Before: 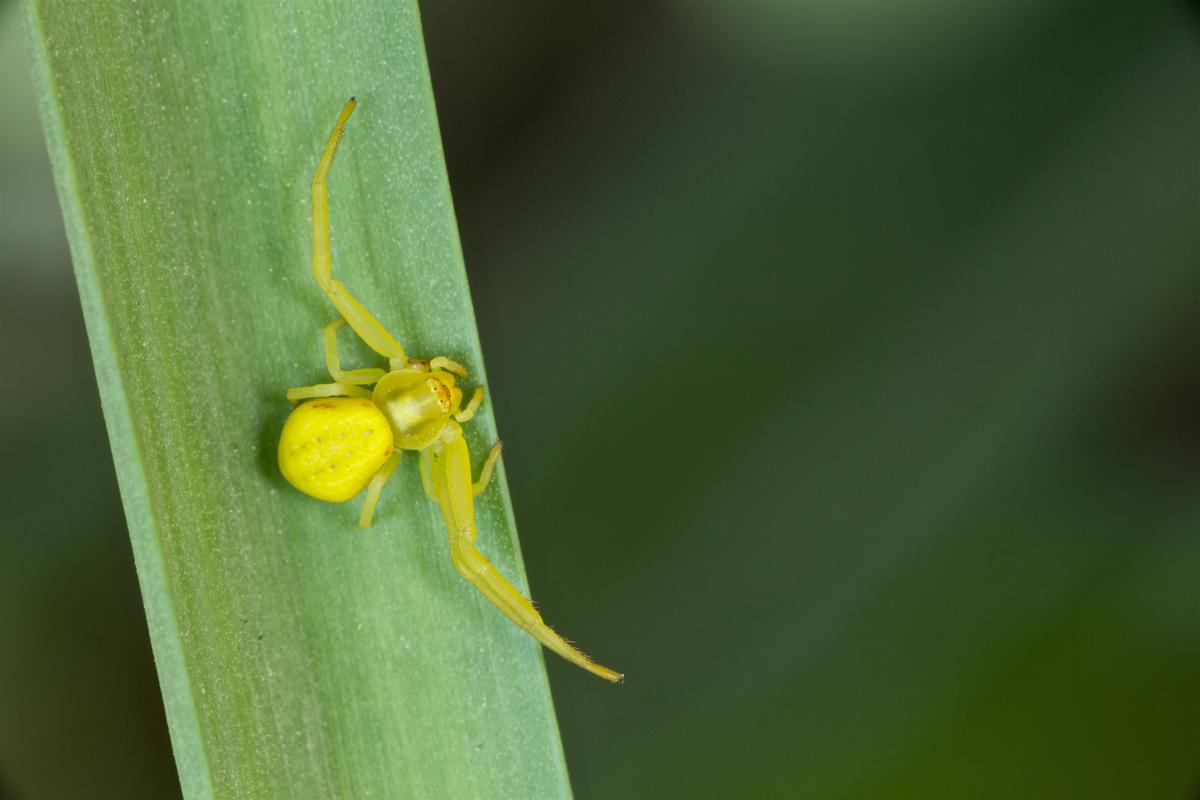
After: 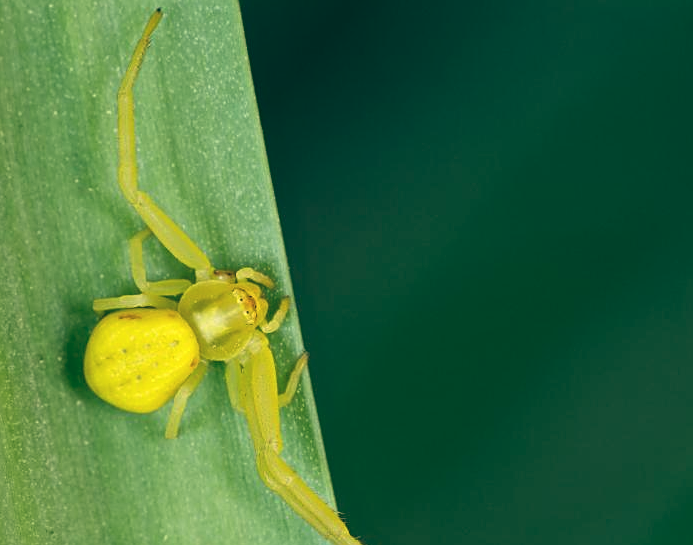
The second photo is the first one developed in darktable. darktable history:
sharpen: on, module defaults
crop: left 16.202%, top 11.208%, right 26.045%, bottom 20.557%
color balance: lift [1.005, 0.99, 1.007, 1.01], gamma [1, 0.979, 1.011, 1.021], gain [0.923, 1.098, 1.025, 0.902], input saturation 90.45%, contrast 7.73%, output saturation 105.91%
